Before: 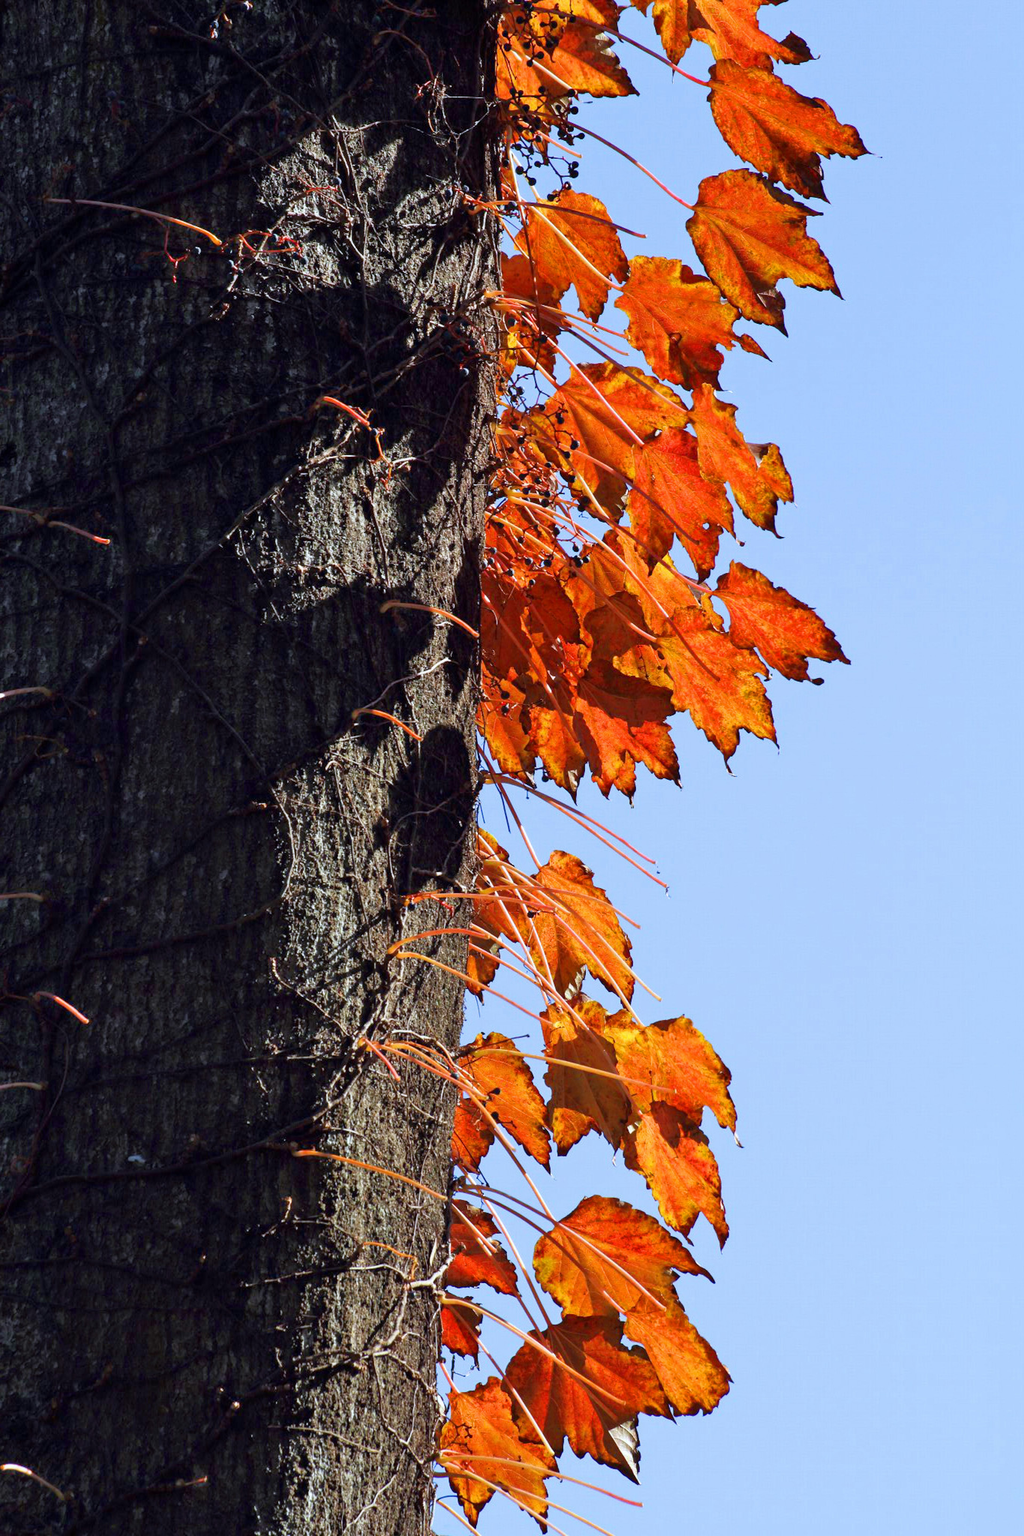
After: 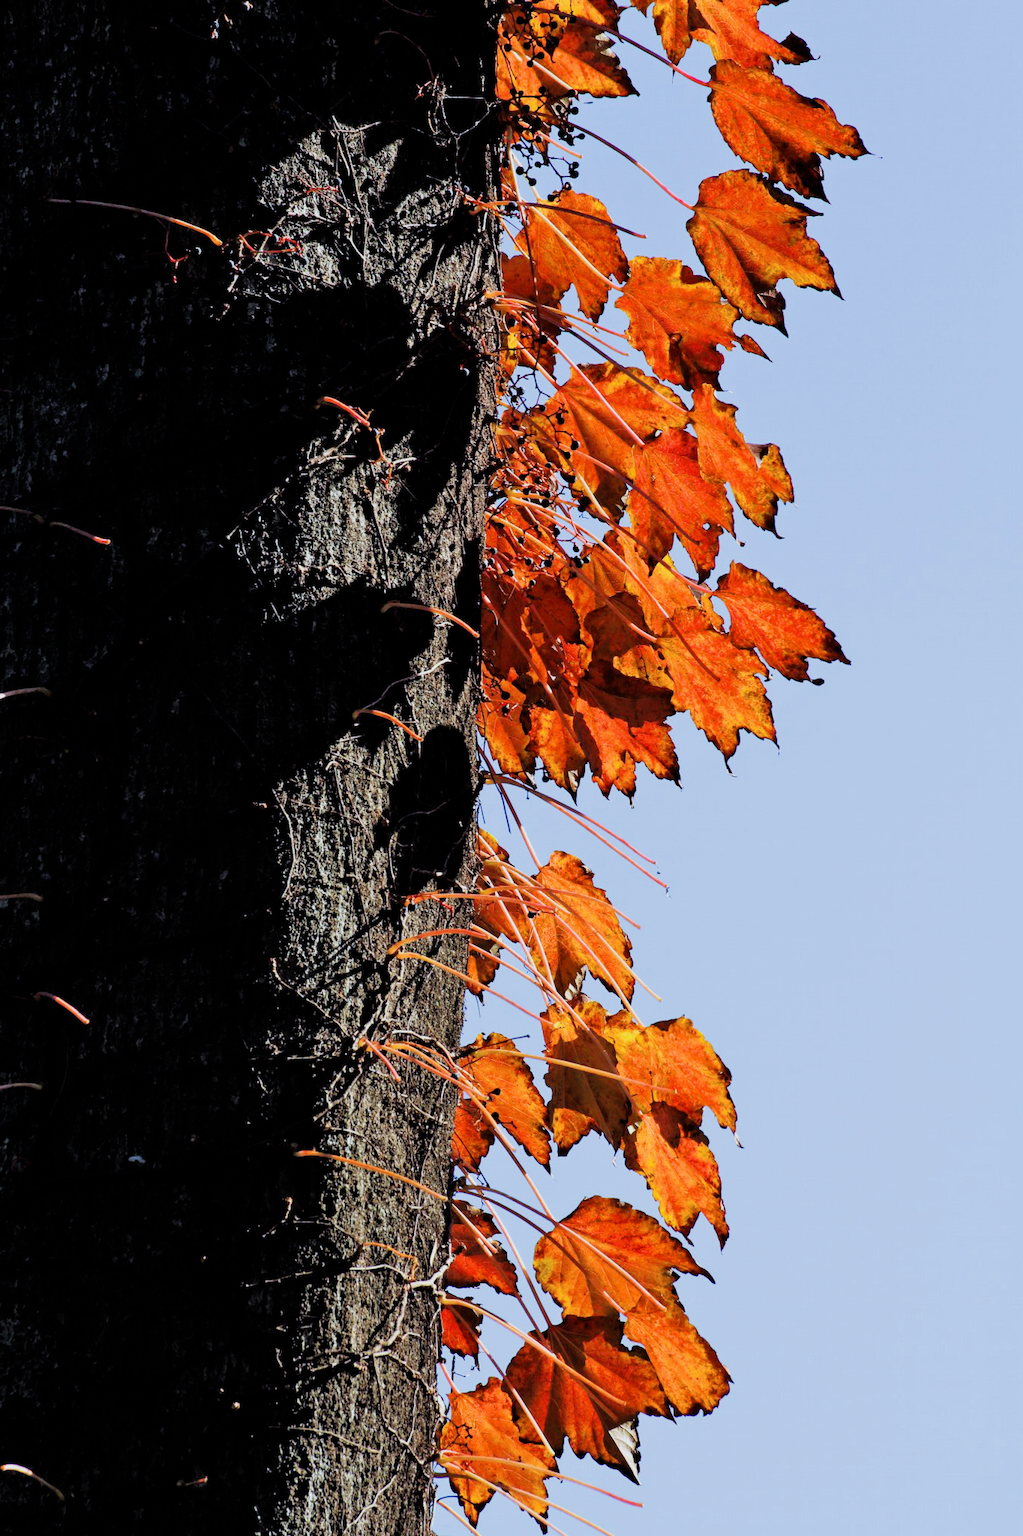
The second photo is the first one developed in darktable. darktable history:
filmic rgb: black relative exposure -5.13 EV, white relative exposure 3.97 EV, hardness 2.9, contrast 1.399, highlights saturation mix -19.26%
tone equalizer: on, module defaults
